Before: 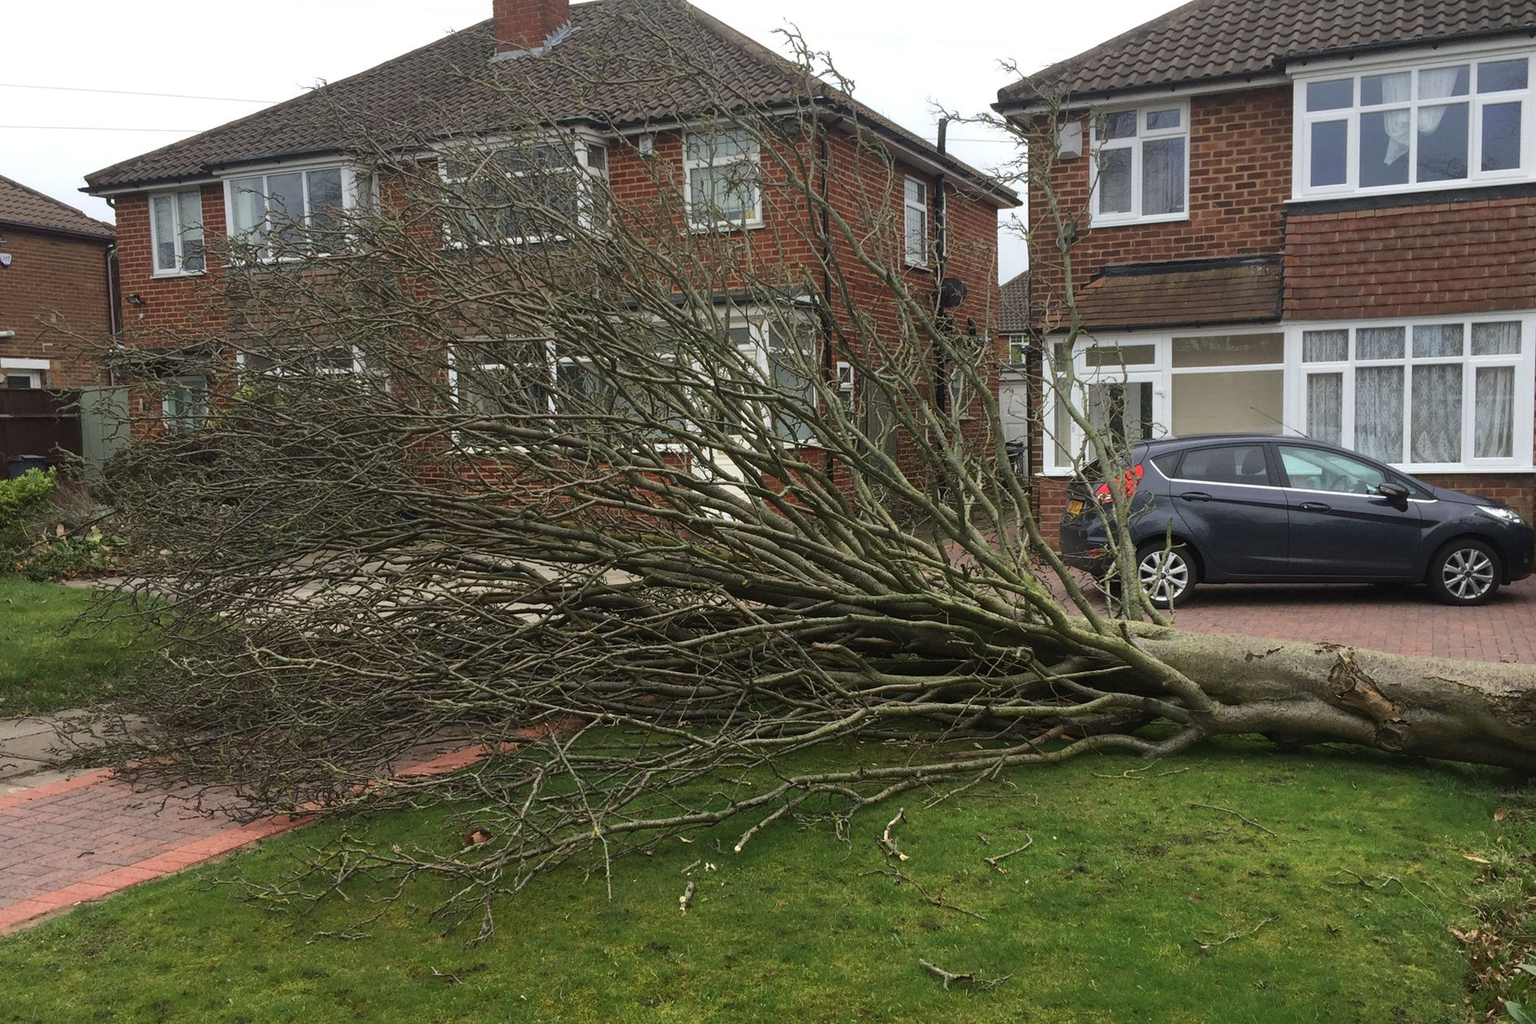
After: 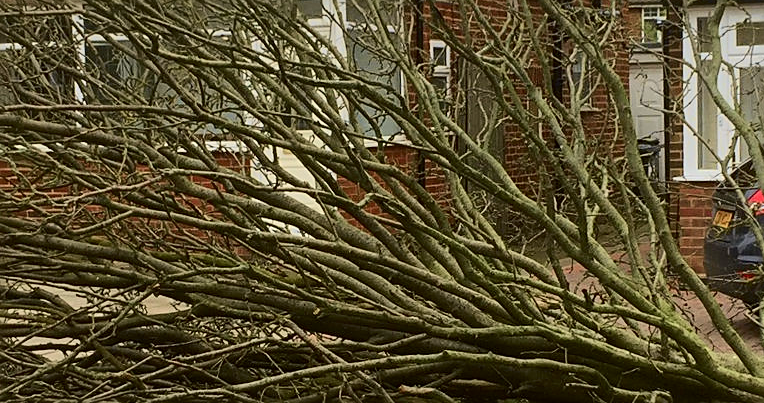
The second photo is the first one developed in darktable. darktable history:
tone curve: curves: ch0 [(0, 0) (0.091, 0.066) (0.184, 0.16) (0.491, 0.519) (0.748, 0.765) (1, 0.919)]; ch1 [(0, 0) (0.179, 0.173) (0.322, 0.32) (0.424, 0.424) (0.502, 0.504) (0.56, 0.575) (0.631, 0.675) (0.777, 0.806) (1, 1)]; ch2 [(0, 0) (0.434, 0.447) (0.485, 0.495) (0.524, 0.563) (0.676, 0.691) (1, 1)], color space Lab, independent channels, preserve colors none
sharpen: on, module defaults
crop: left 31.751%, top 32.172%, right 27.8%, bottom 35.83%
white balance: emerald 1
